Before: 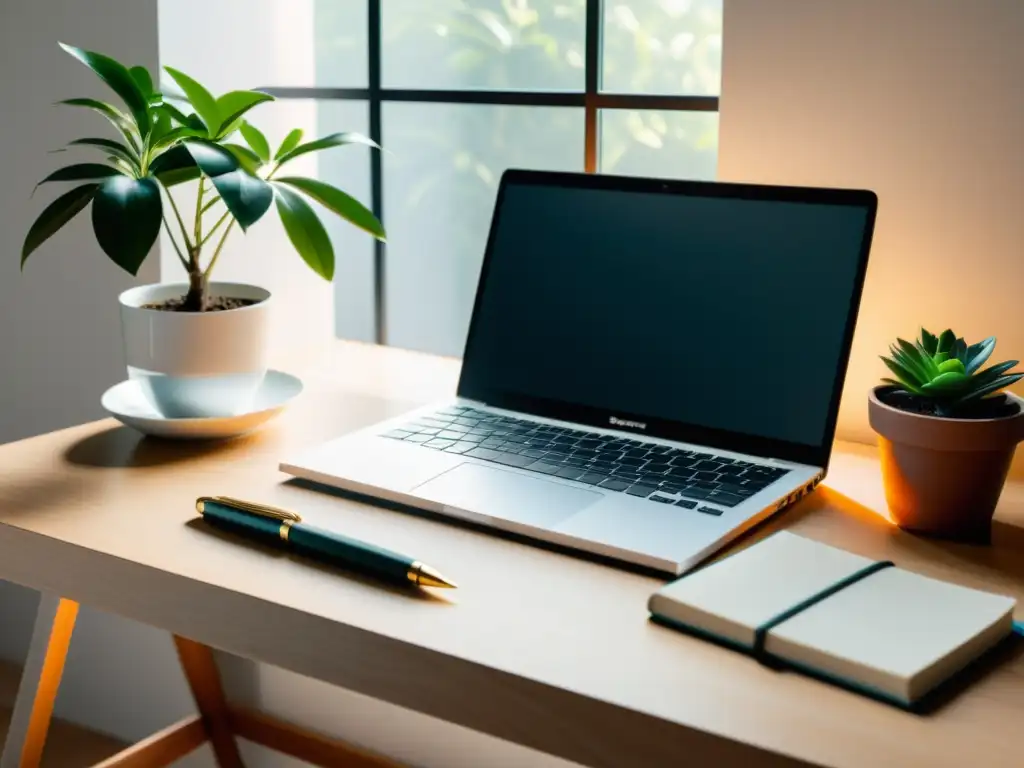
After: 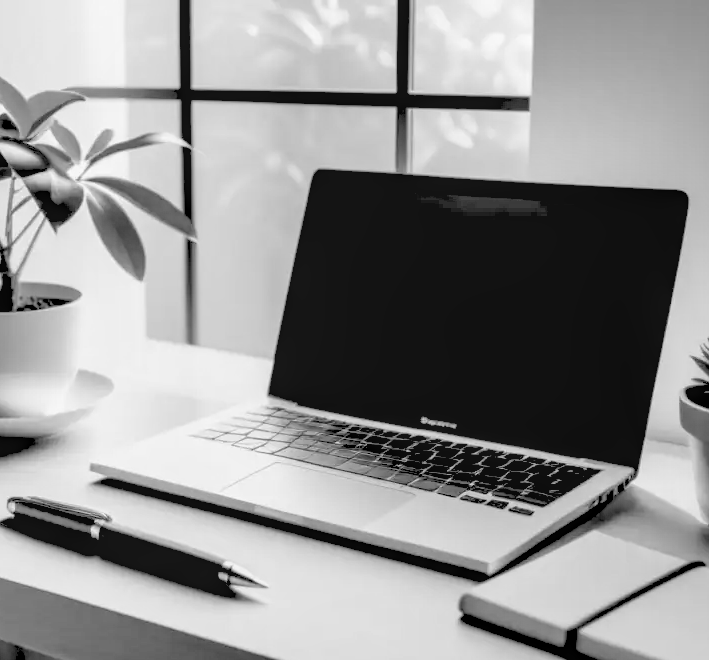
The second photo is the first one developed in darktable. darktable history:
crop: left 18.479%, right 12.2%, bottom 13.971%
rgb levels: levels [[0.027, 0.429, 0.996], [0, 0.5, 1], [0, 0.5, 1]]
local contrast: on, module defaults
monochrome: a 32, b 64, size 2.3
